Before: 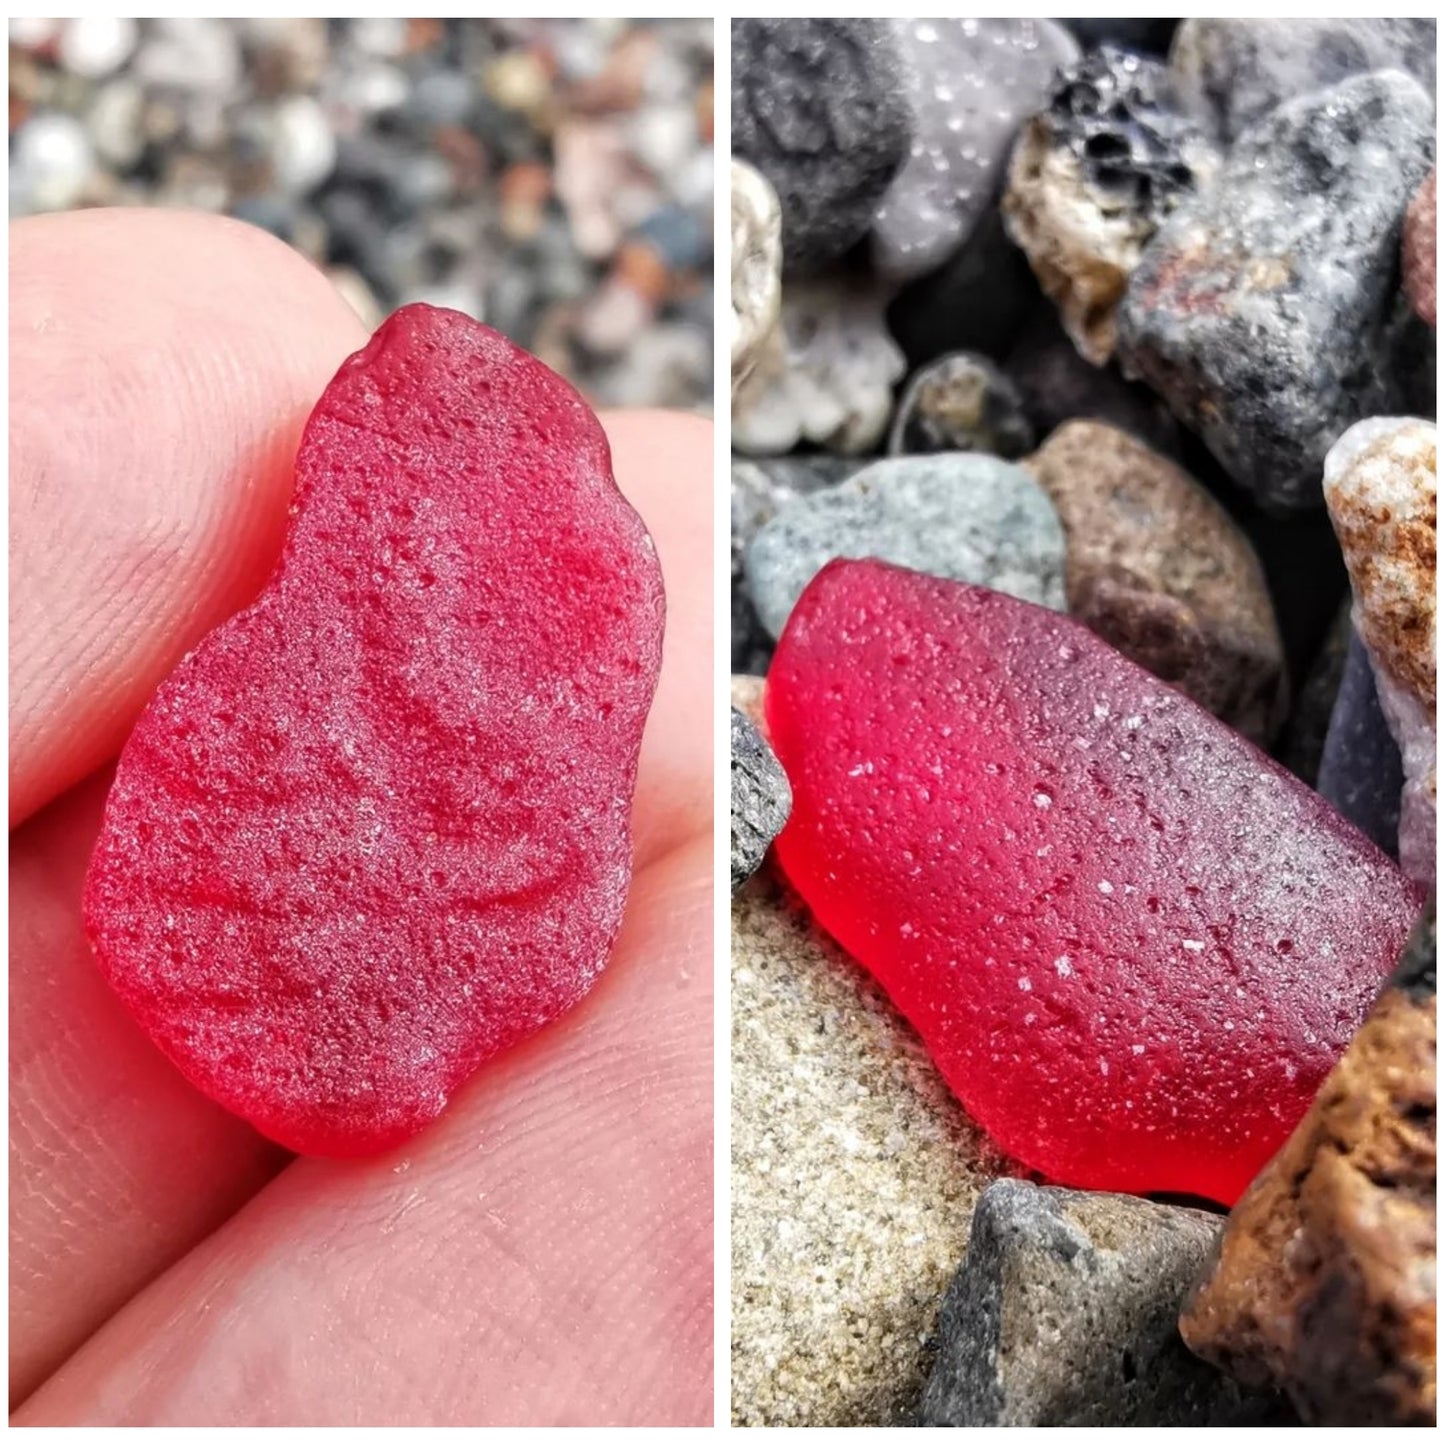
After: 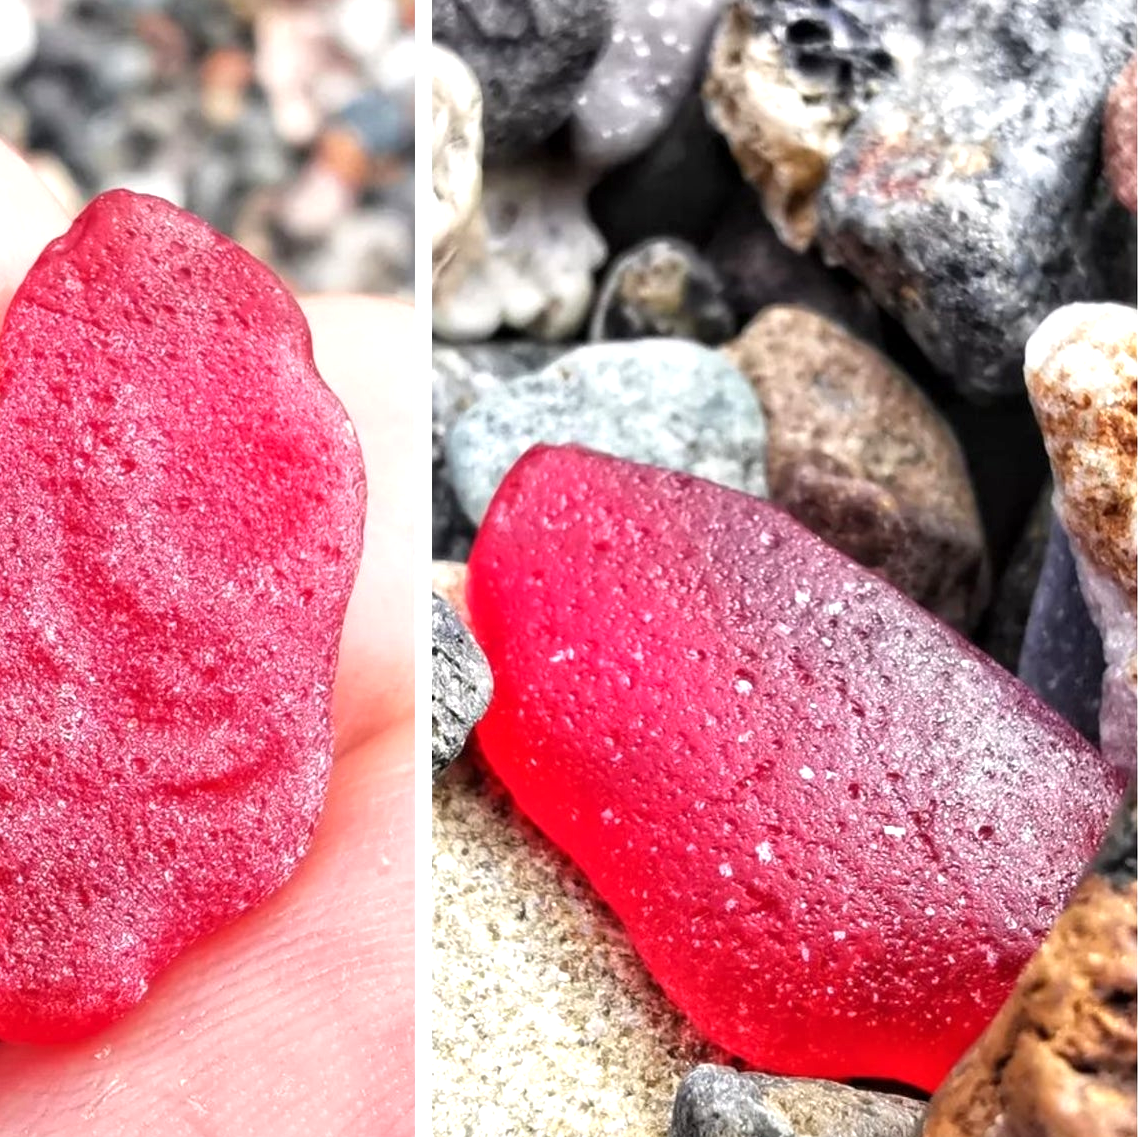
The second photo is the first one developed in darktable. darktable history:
local contrast: mode bilateral grid, contrast 10, coarseness 25, detail 110%, midtone range 0.2
crop and rotate: left 20.74%, top 7.912%, right 0.375%, bottom 13.378%
exposure: exposure 0.6 EV, compensate highlight preservation false
